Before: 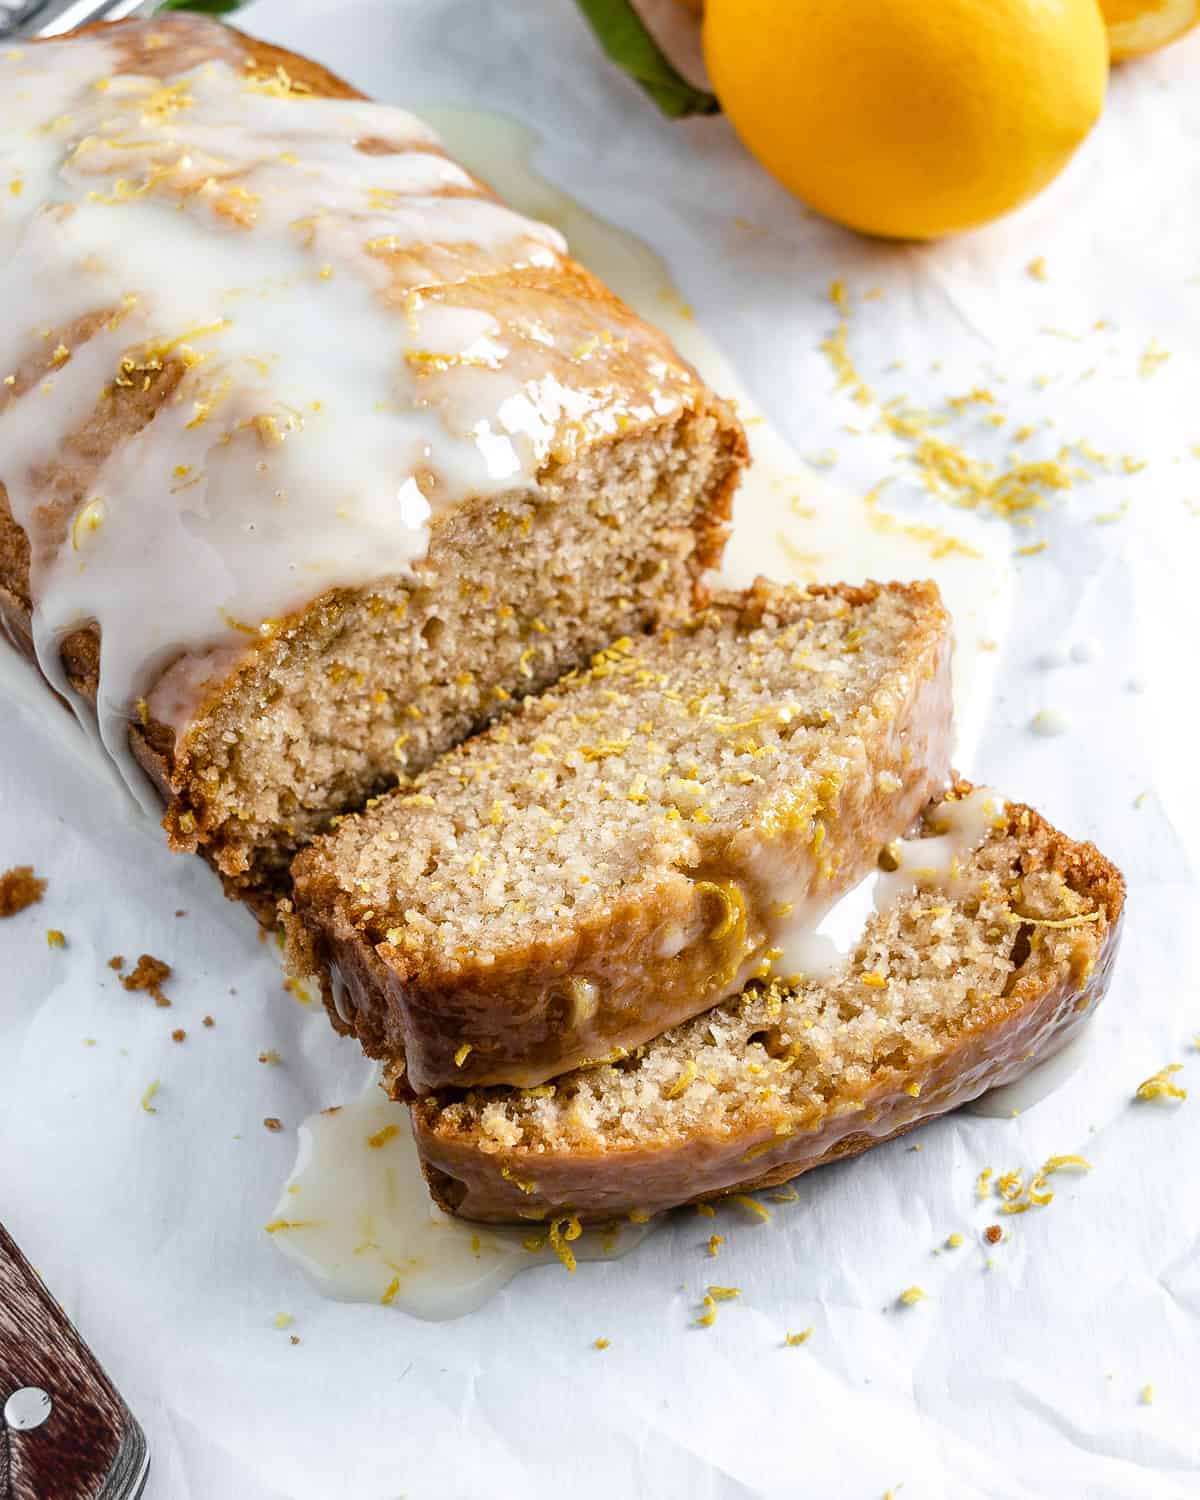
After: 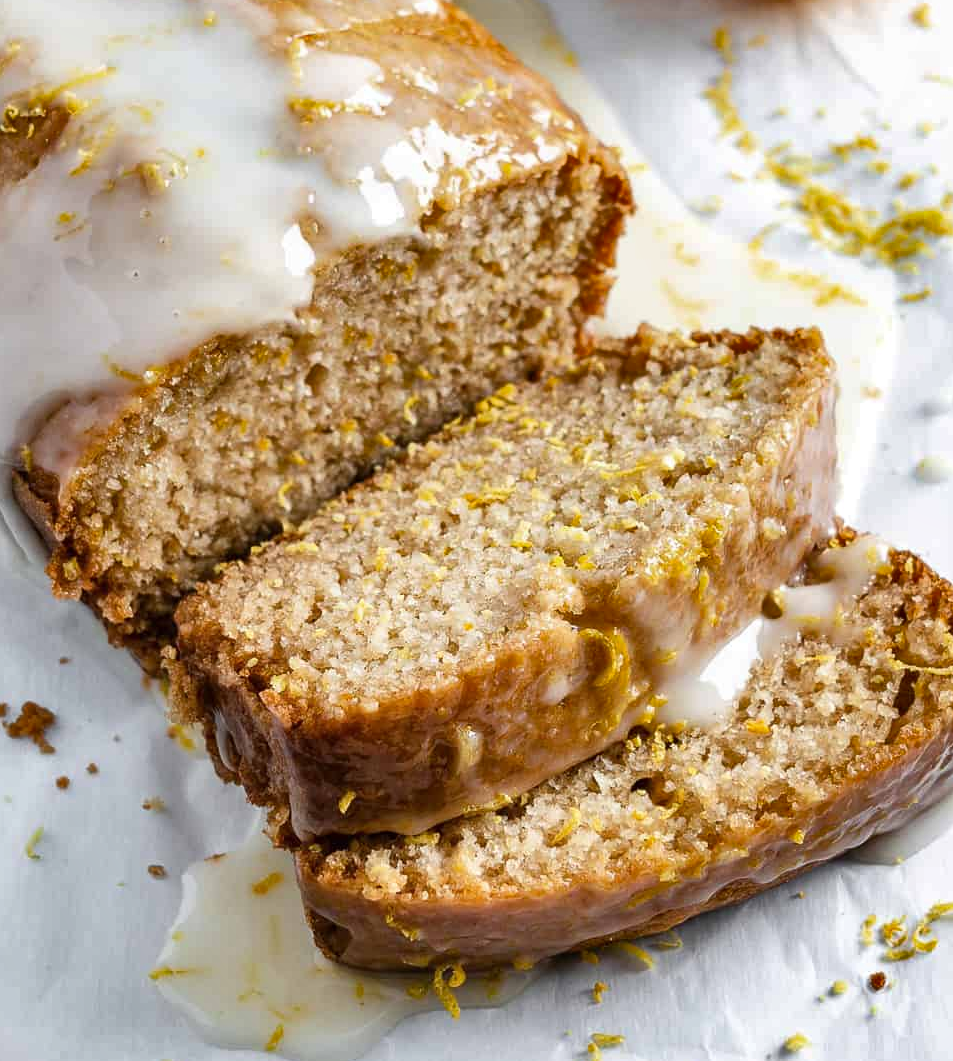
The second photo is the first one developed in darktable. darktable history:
crop: left 9.712%, top 16.928%, right 10.845%, bottom 12.332%
shadows and highlights: shadows 60, soften with gaussian
